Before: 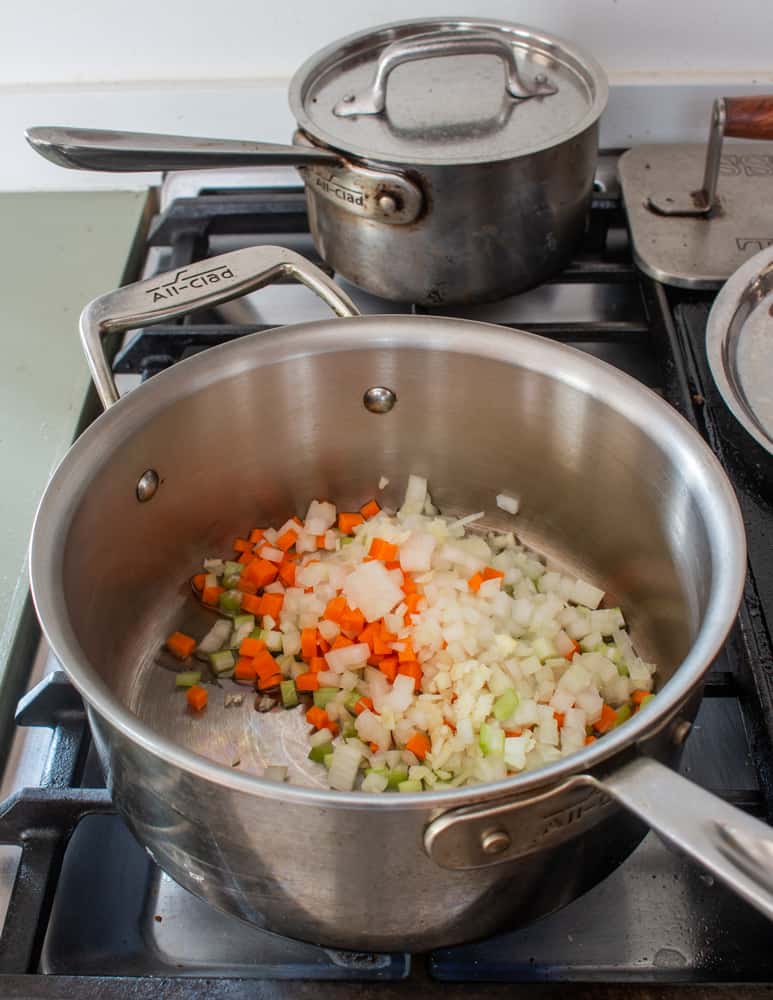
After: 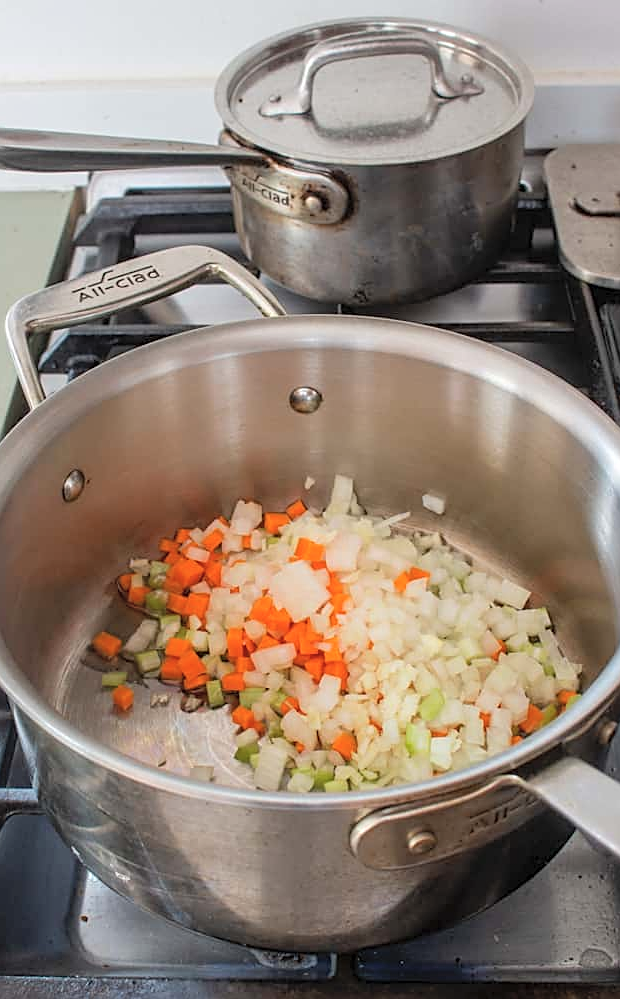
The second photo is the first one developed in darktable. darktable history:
crop and rotate: left 9.58%, right 10.138%
sharpen: on, module defaults
contrast brightness saturation: brightness 0.15
